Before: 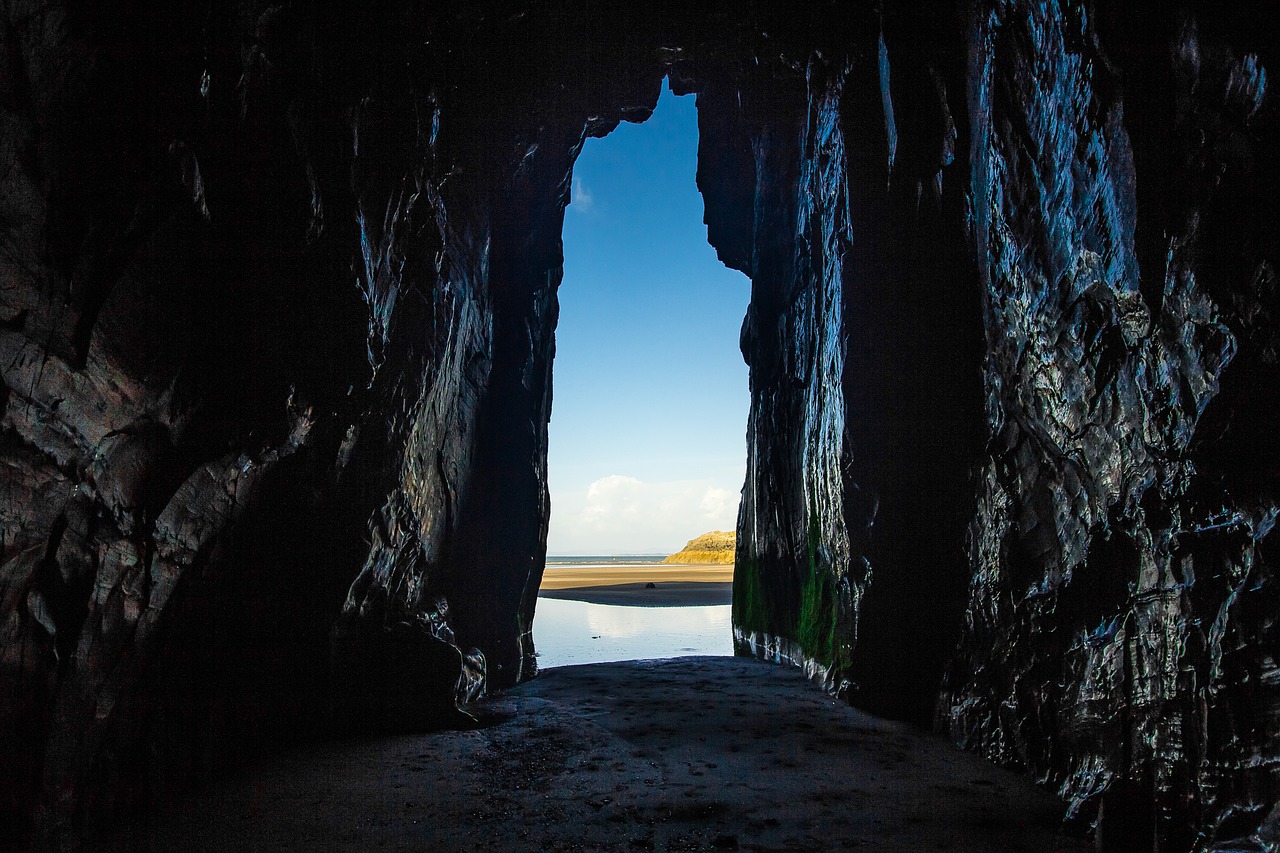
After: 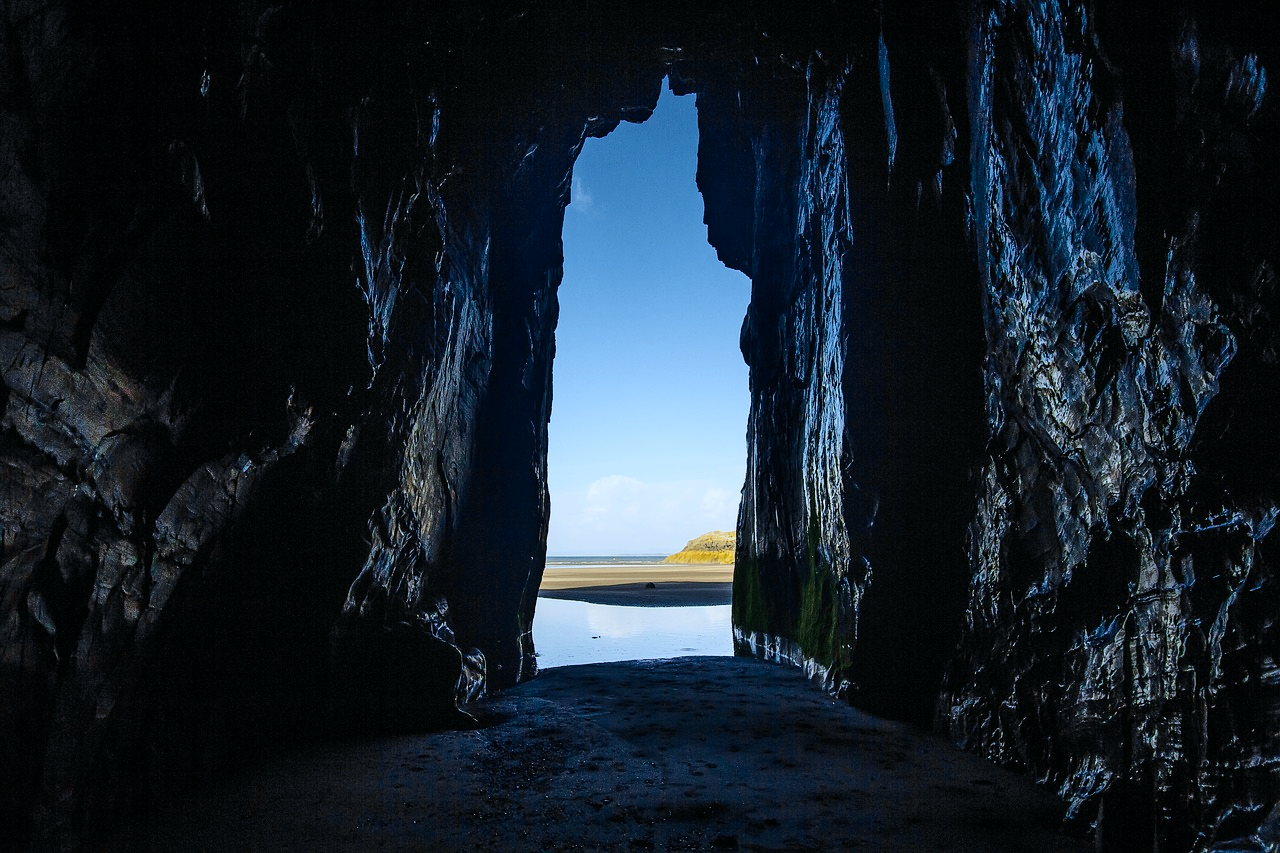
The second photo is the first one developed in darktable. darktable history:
tone curve: curves: ch0 [(0, 0) (0.23, 0.205) (0.486, 0.52) (0.822, 0.825) (0.994, 0.955)]; ch1 [(0, 0) (0.226, 0.261) (0.379, 0.442) (0.469, 0.472) (0.495, 0.495) (0.514, 0.504) (0.561, 0.568) (0.59, 0.612) (1, 1)]; ch2 [(0, 0) (0.269, 0.299) (0.459, 0.441) (0.498, 0.499) (0.523, 0.52) (0.586, 0.569) (0.635, 0.617) (0.659, 0.681) (0.718, 0.764) (1, 1)], color space Lab, independent channels, preserve colors none
color calibration: x 0.372, y 0.386, temperature 4286.11 K
contrast brightness saturation: saturation -0.089
